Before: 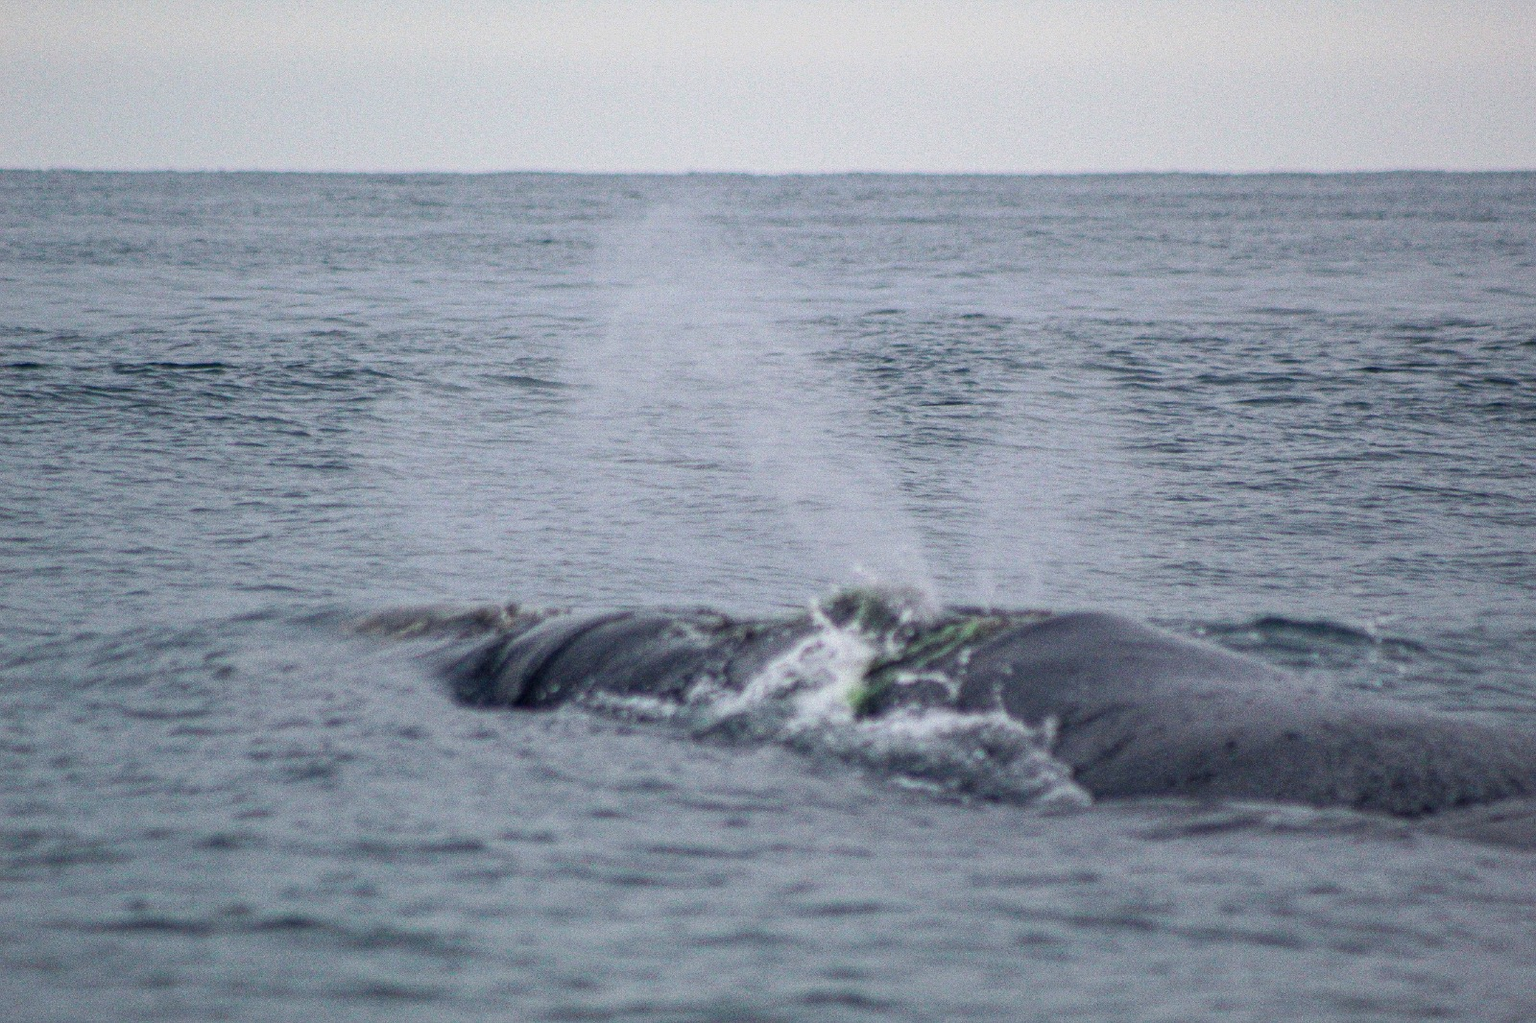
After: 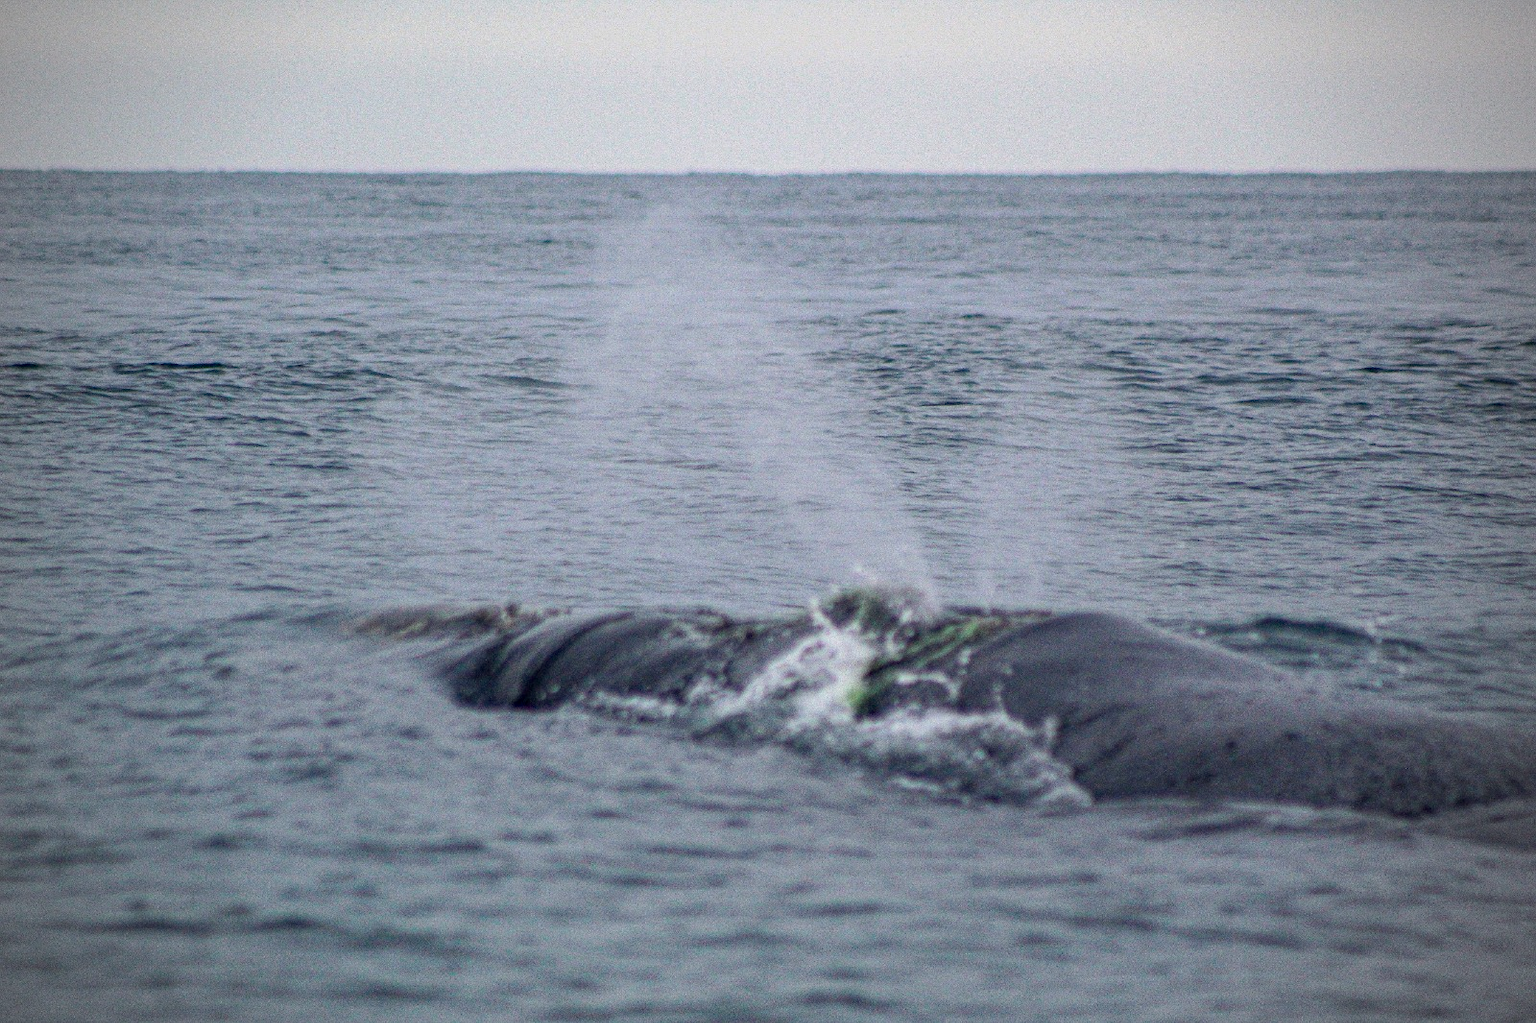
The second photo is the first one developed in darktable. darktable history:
vignetting: on, module defaults
haze removal: compatibility mode true, adaptive false
